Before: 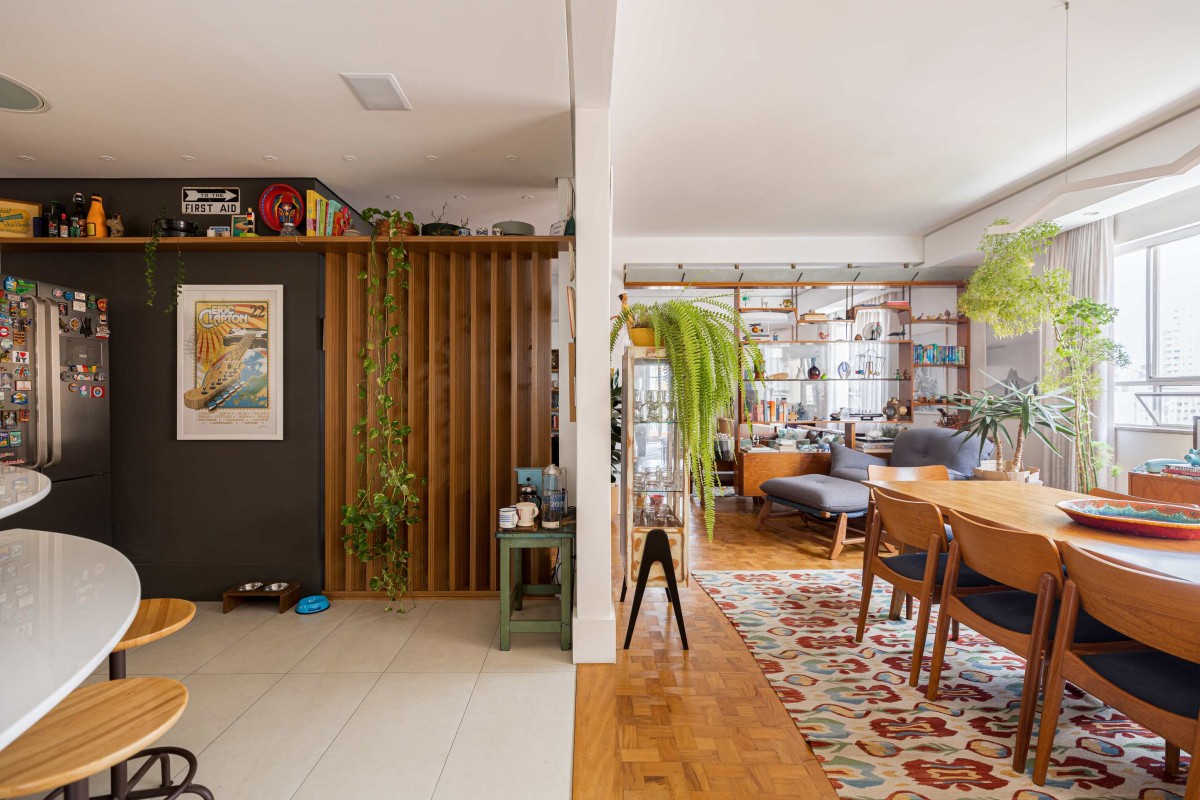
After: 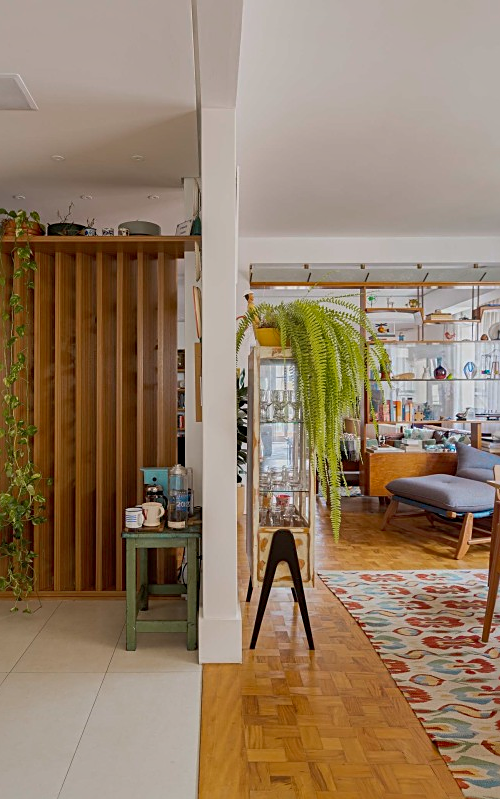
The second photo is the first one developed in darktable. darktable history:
exposure: exposure -0.36 EV, compensate highlight preservation false
shadows and highlights: on, module defaults
sharpen: on, module defaults
color zones: curves: ch0 [(0.254, 0.492) (0.724, 0.62)]; ch1 [(0.25, 0.528) (0.719, 0.796)]; ch2 [(0, 0.472) (0.25, 0.5) (0.73, 0.184)]
crop: left 31.229%, right 27.105%
